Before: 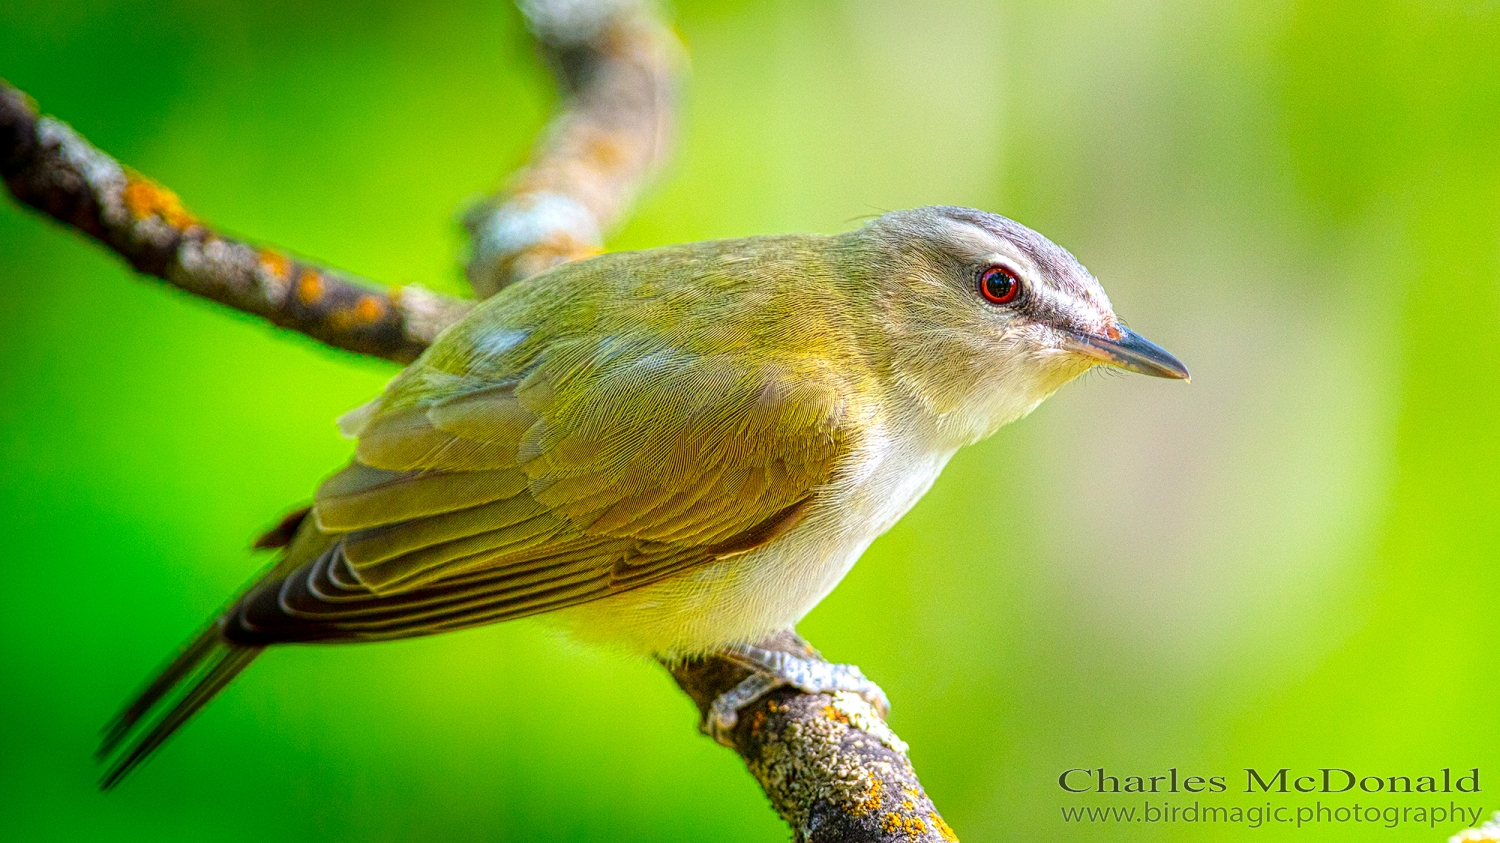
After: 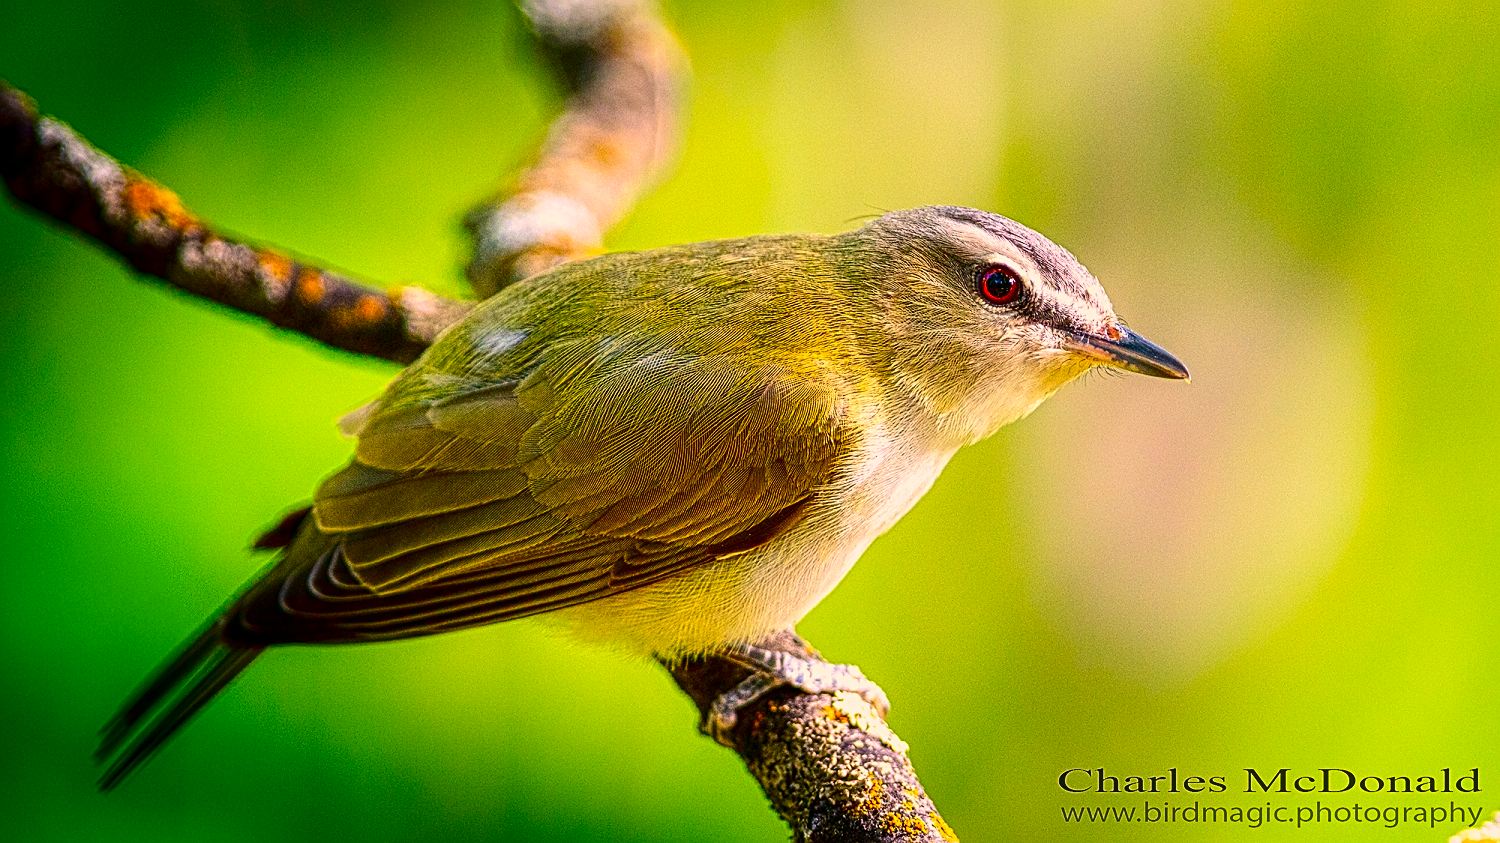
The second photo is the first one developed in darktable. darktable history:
color correction: highlights a* 20.45, highlights b* 19.44
sharpen: on, module defaults
contrast brightness saturation: contrast 0.186, brightness -0.225, saturation 0.108
